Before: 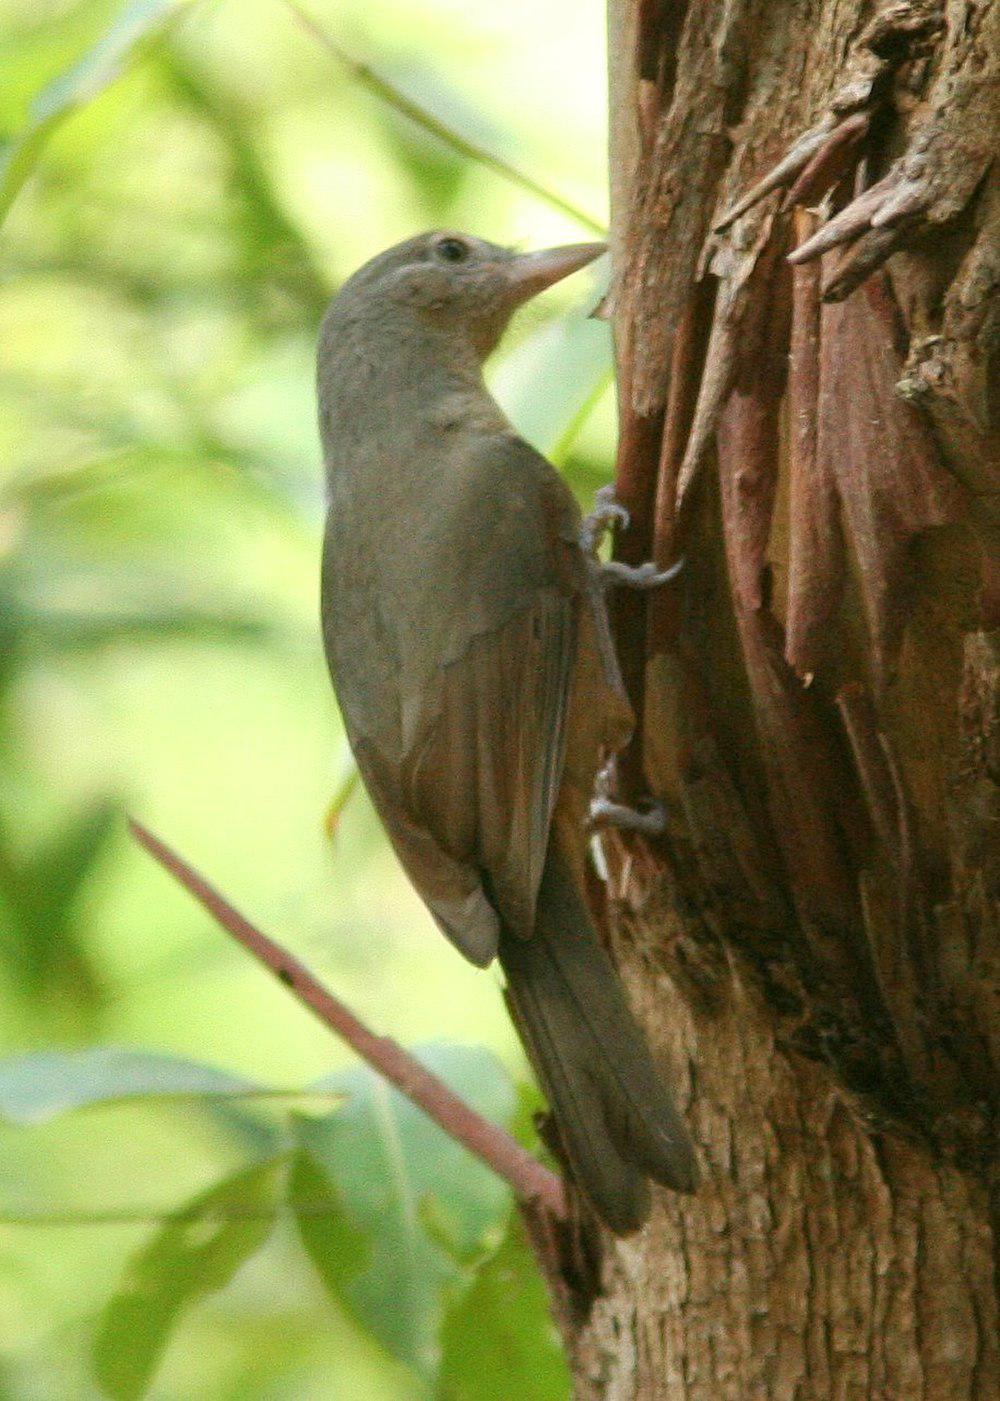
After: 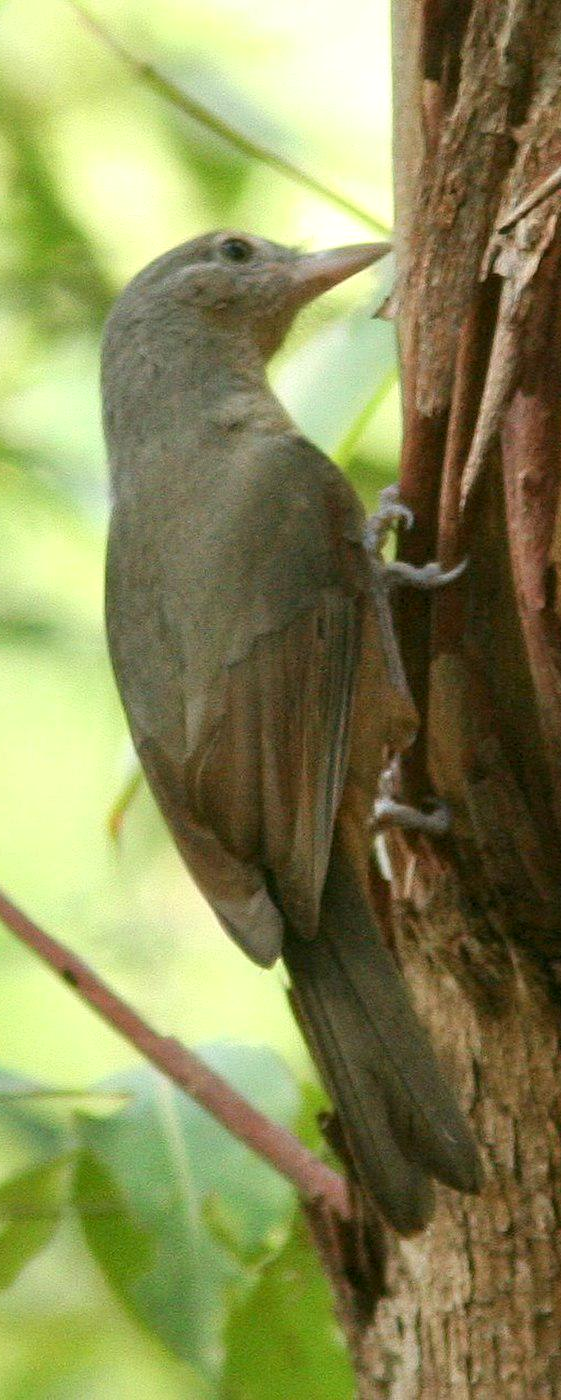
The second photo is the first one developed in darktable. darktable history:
crop: left 21.674%, right 22.086%
local contrast: mode bilateral grid, contrast 20, coarseness 50, detail 120%, midtone range 0.2
